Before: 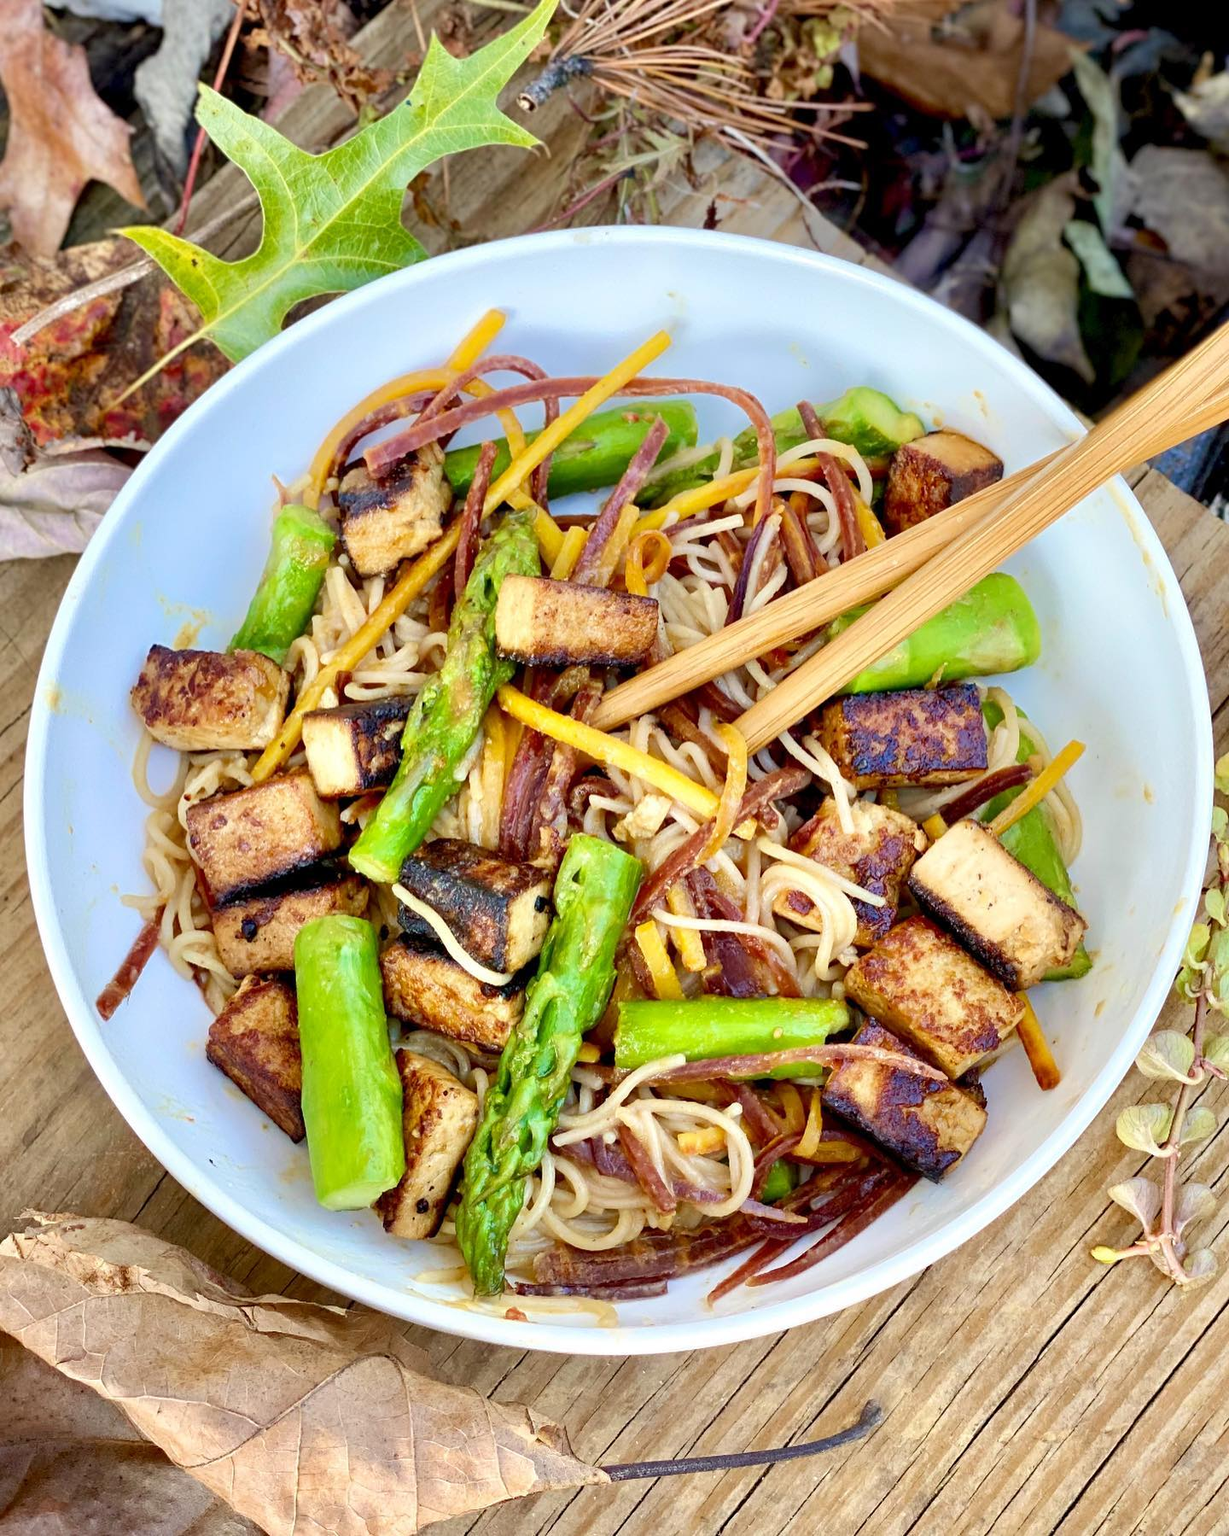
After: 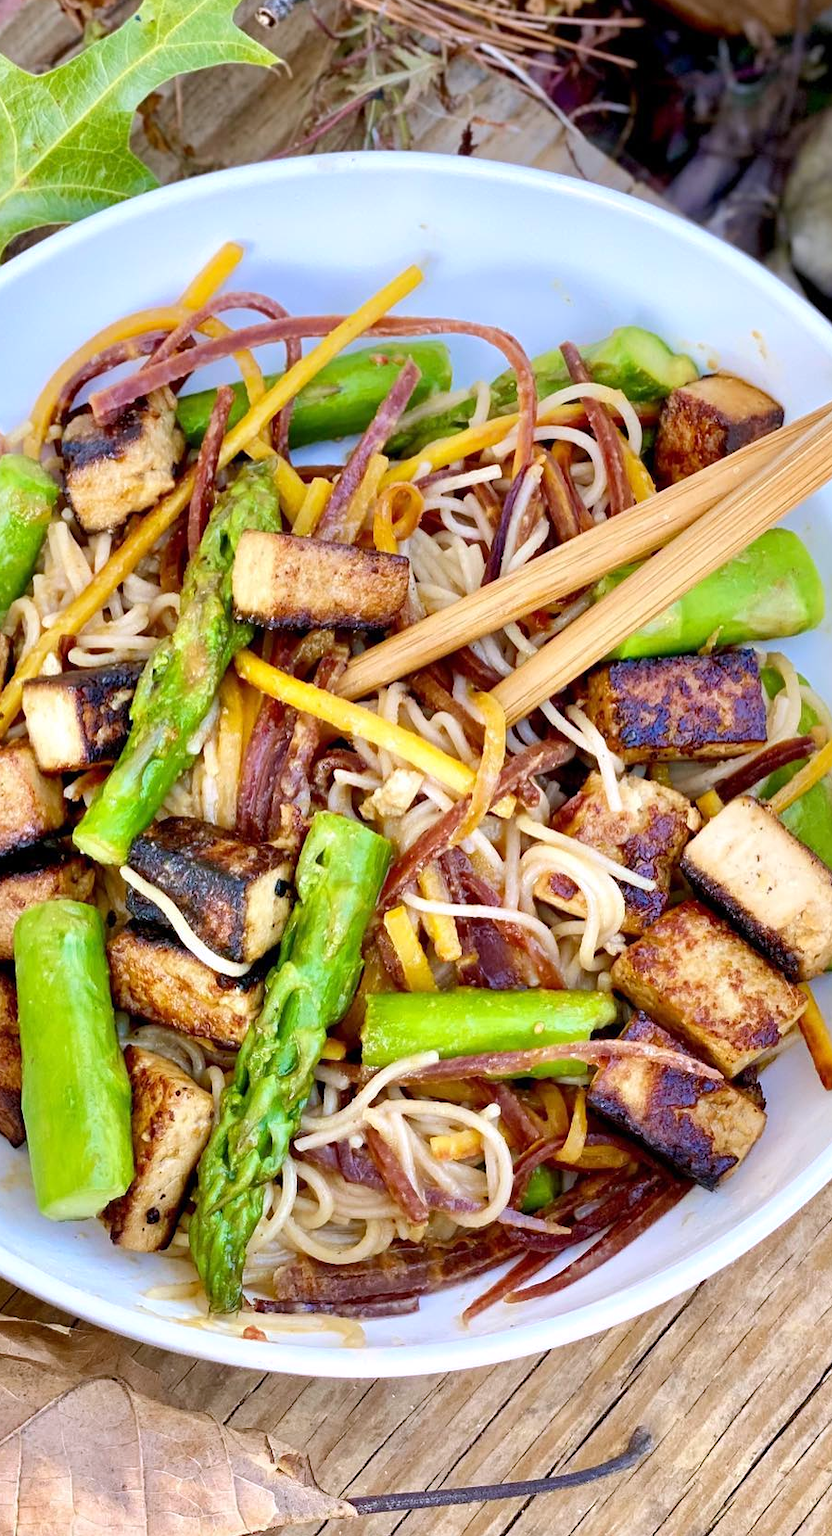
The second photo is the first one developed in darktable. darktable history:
white balance: red 1.004, blue 1.096
crop and rotate: left 22.918%, top 5.629%, right 14.711%, bottom 2.247%
